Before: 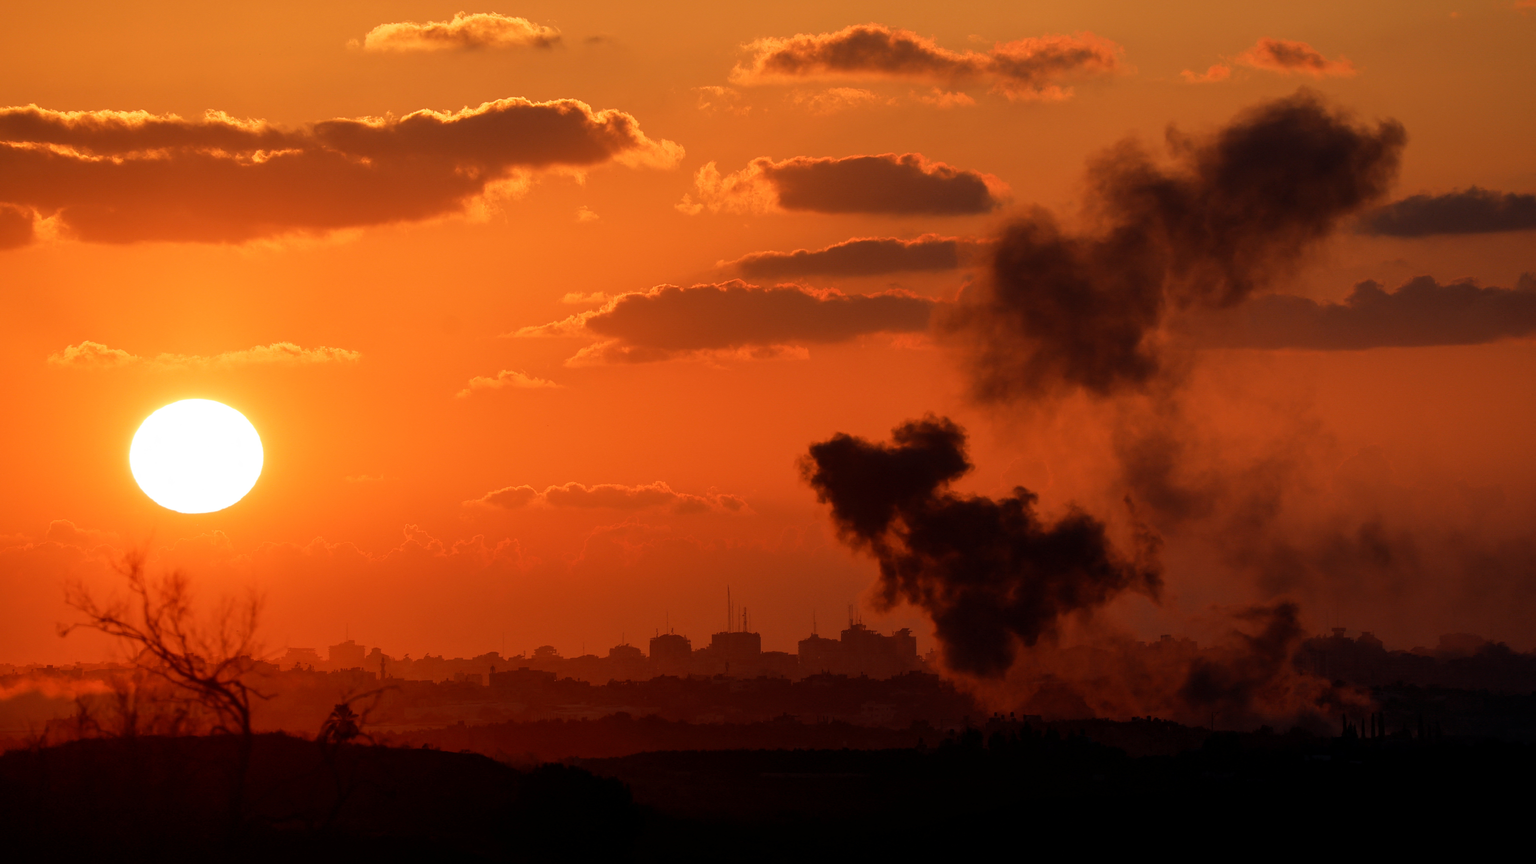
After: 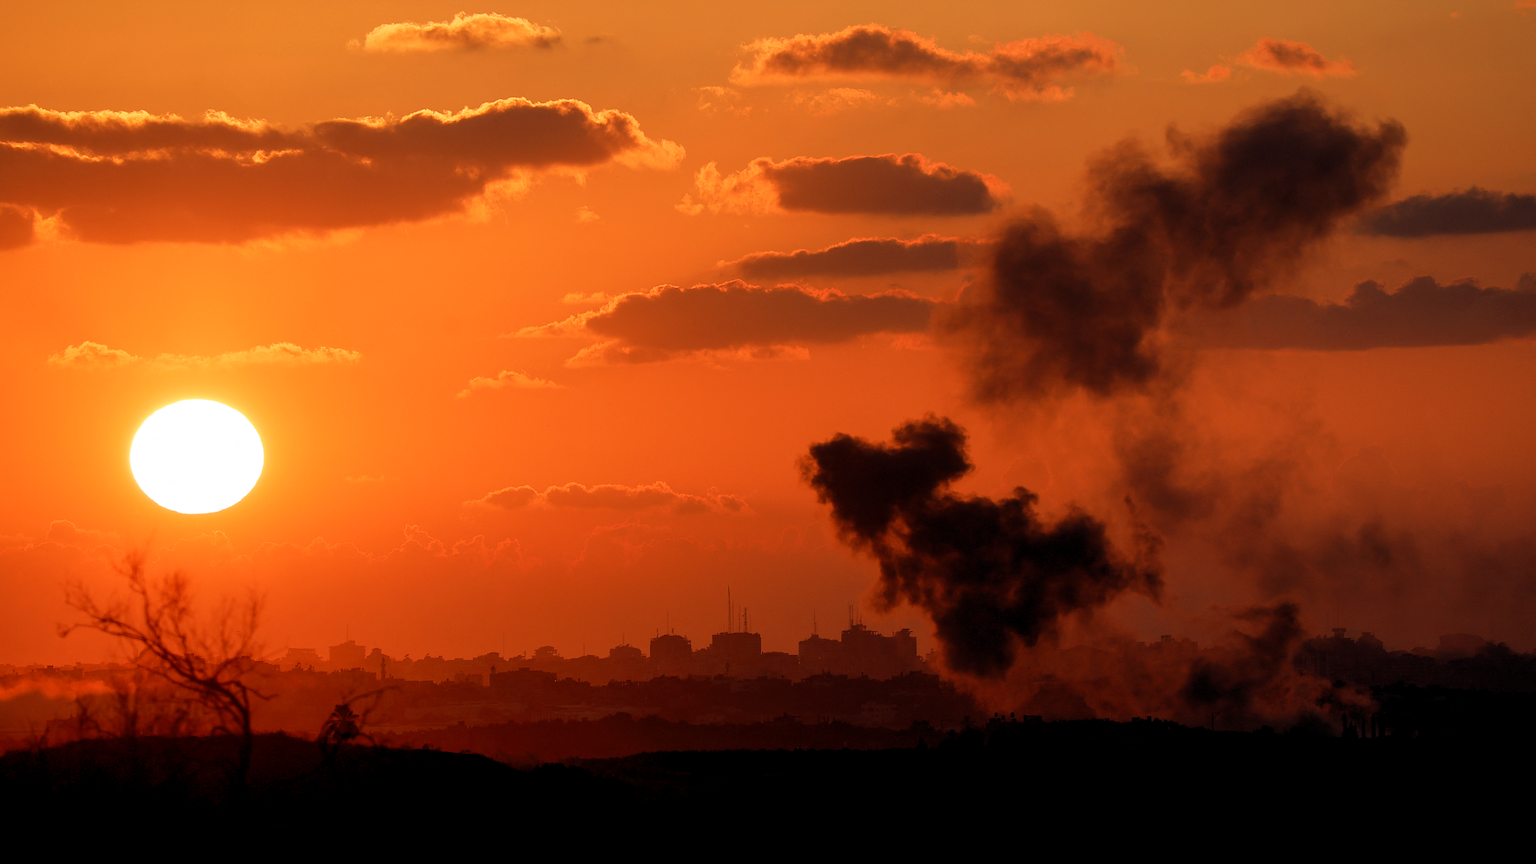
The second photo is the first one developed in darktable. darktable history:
sharpen: on, module defaults
levels: levels [0.018, 0.493, 1]
